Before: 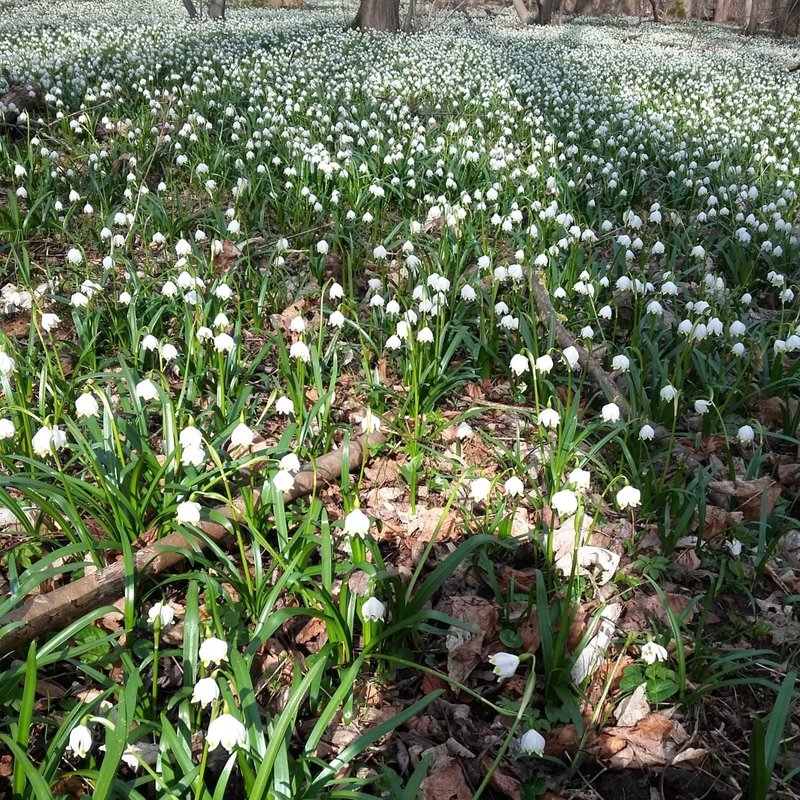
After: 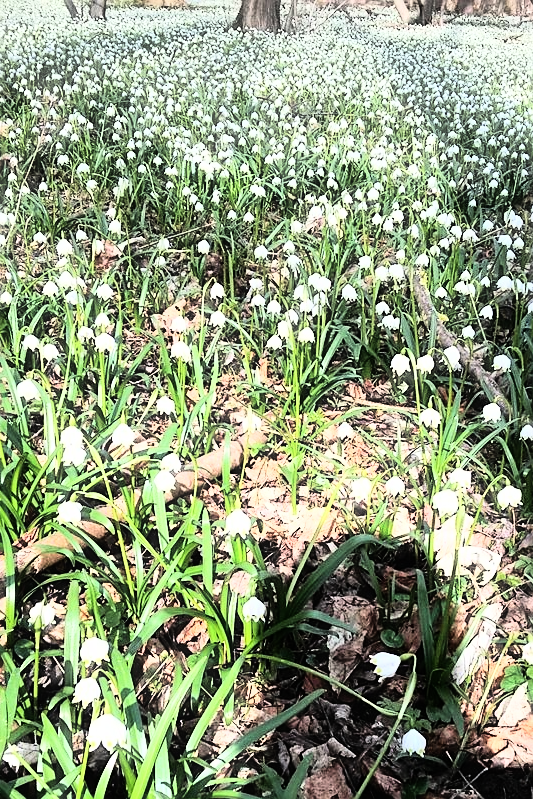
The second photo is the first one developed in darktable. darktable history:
rgb curve: curves: ch0 [(0, 0) (0.21, 0.15) (0.24, 0.21) (0.5, 0.75) (0.75, 0.96) (0.89, 0.99) (1, 1)]; ch1 [(0, 0.02) (0.21, 0.13) (0.25, 0.2) (0.5, 0.67) (0.75, 0.9) (0.89, 0.97) (1, 1)]; ch2 [(0, 0.02) (0.21, 0.13) (0.25, 0.2) (0.5, 0.67) (0.75, 0.9) (0.89, 0.97) (1, 1)], compensate middle gray true
crop and rotate: left 15.055%, right 18.278%
exposure: exposure -0.04 EV, compensate highlight preservation false
haze removal: strength -0.1, adaptive false
sharpen: on, module defaults
shadows and highlights: radius 125.46, shadows 30.51, highlights -30.51, low approximation 0.01, soften with gaussian
